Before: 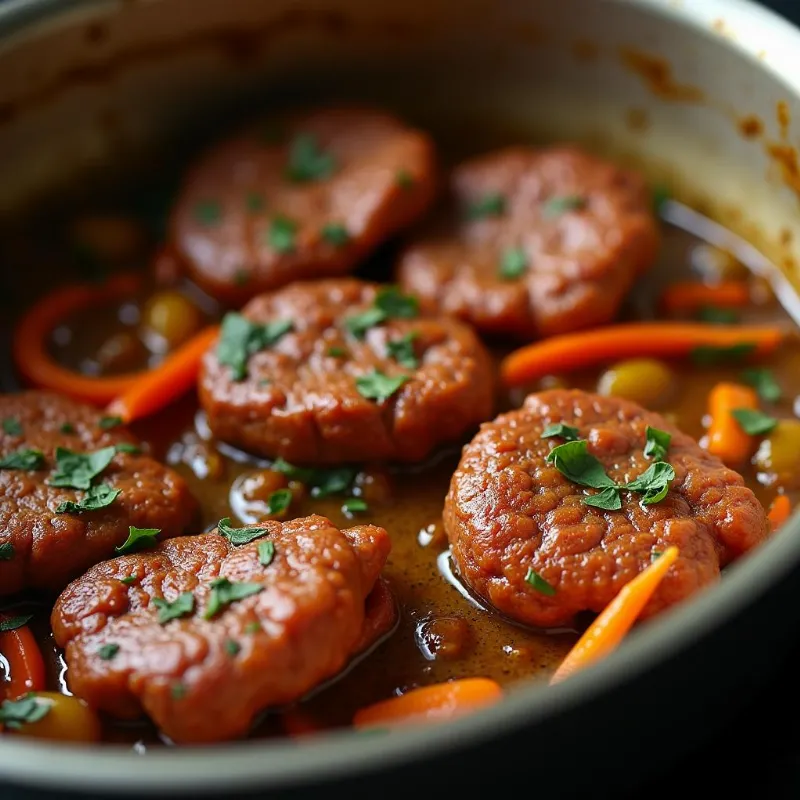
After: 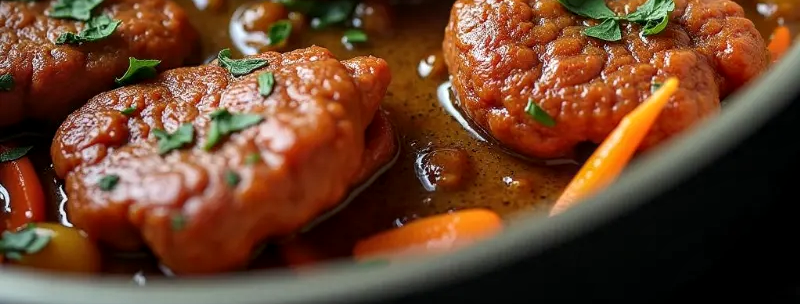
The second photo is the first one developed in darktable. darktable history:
local contrast: on, module defaults
crop and rotate: top 58.73%, bottom 3.239%
